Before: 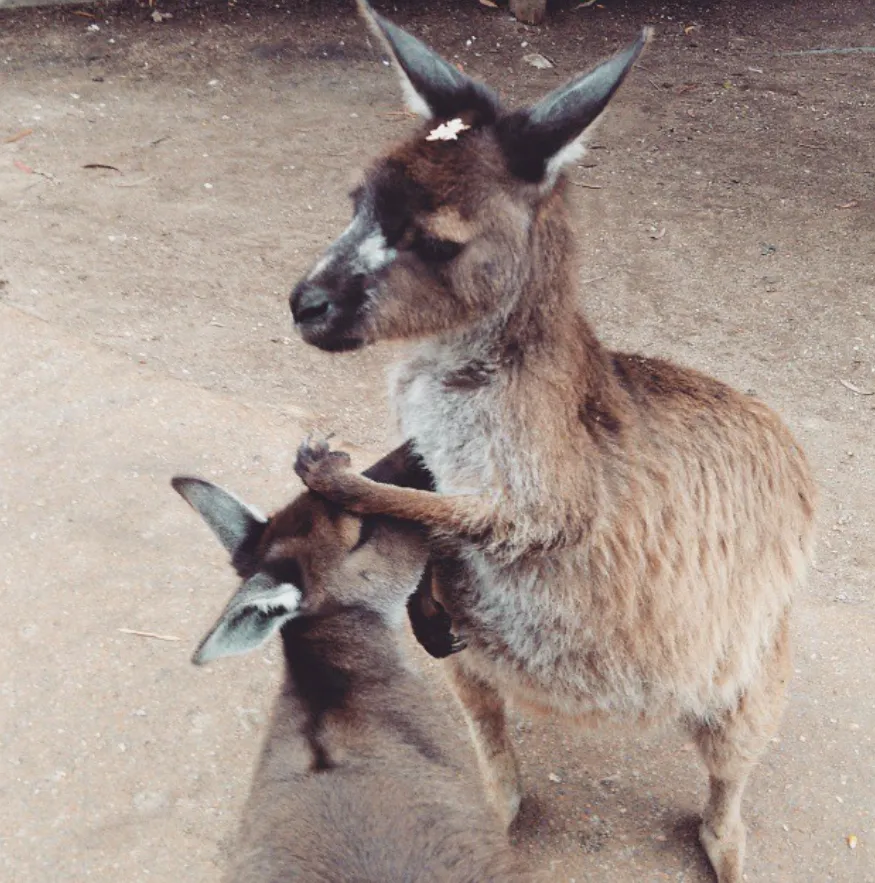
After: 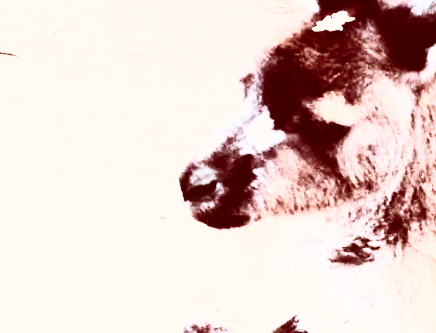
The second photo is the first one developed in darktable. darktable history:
base curve: curves: ch0 [(0, 0) (0.495, 0.917) (1, 1)], preserve colors none
crop: left 10.121%, top 10.631%, right 36.218%, bottom 51.526%
contrast brightness saturation: contrast 0.93, brightness 0.2
rotate and perspective: rotation 0.215°, lens shift (vertical) -0.139, crop left 0.069, crop right 0.939, crop top 0.002, crop bottom 0.996
color calibration: illuminant F (fluorescent), F source F9 (Cool White Deluxe 4150 K) – high CRI, x 0.374, y 0.373, temperature 4158.34 K
color correction: highlights a* 9.03, highlights b* 8.71, shadows a* 40, shadows b* 40, saturation 0.8
